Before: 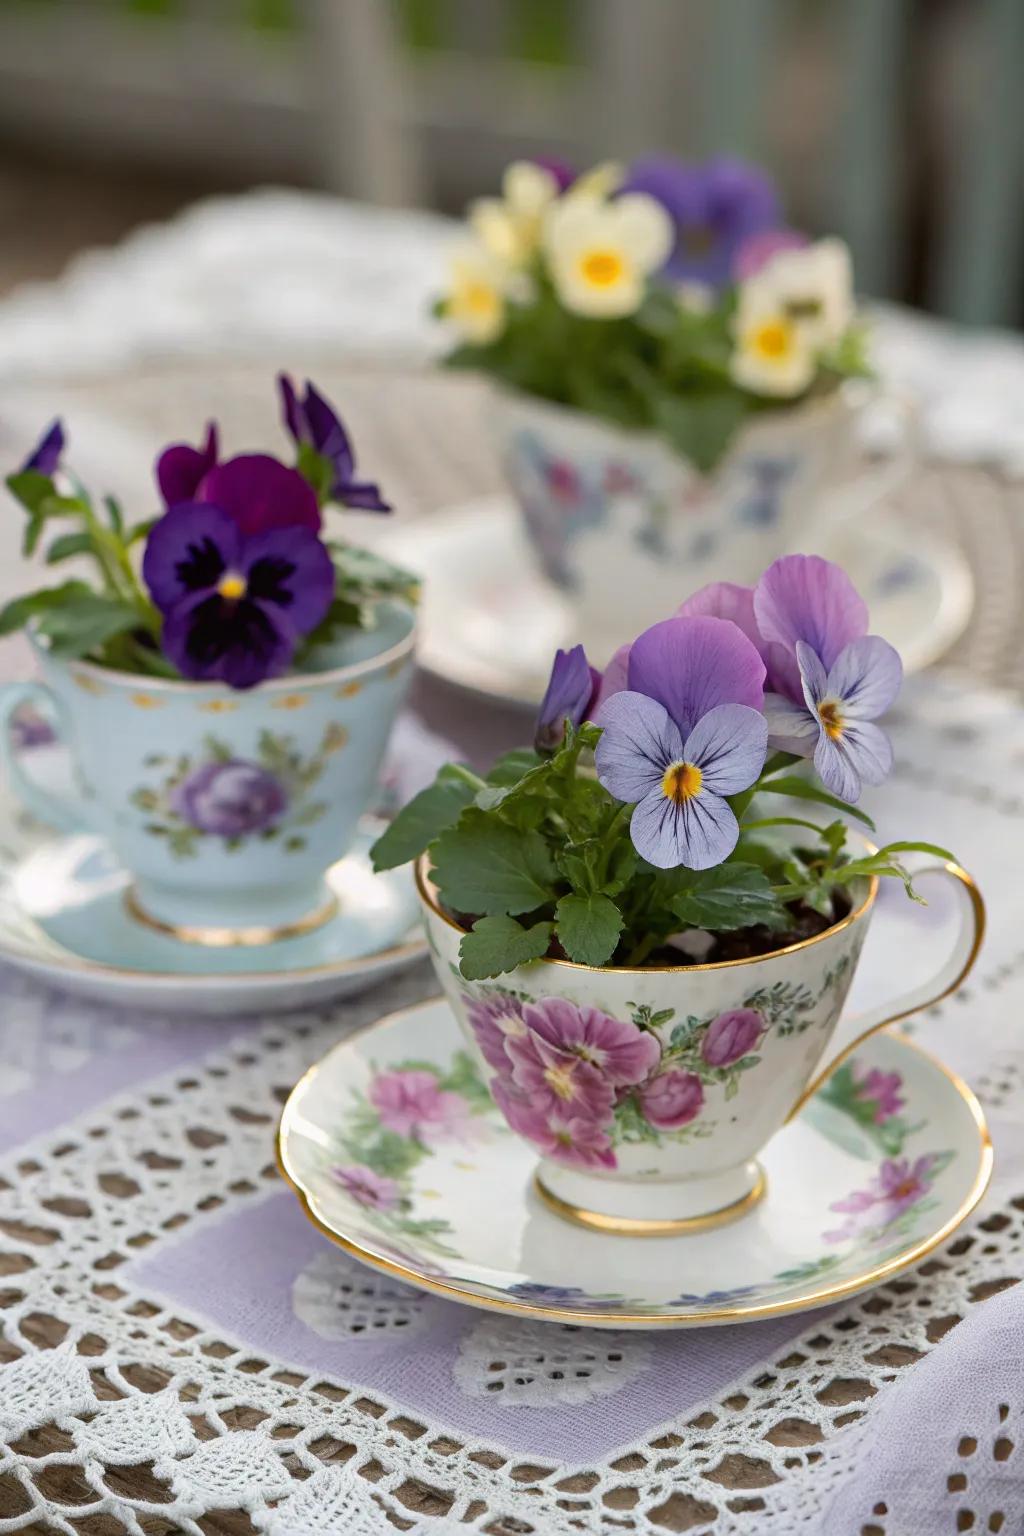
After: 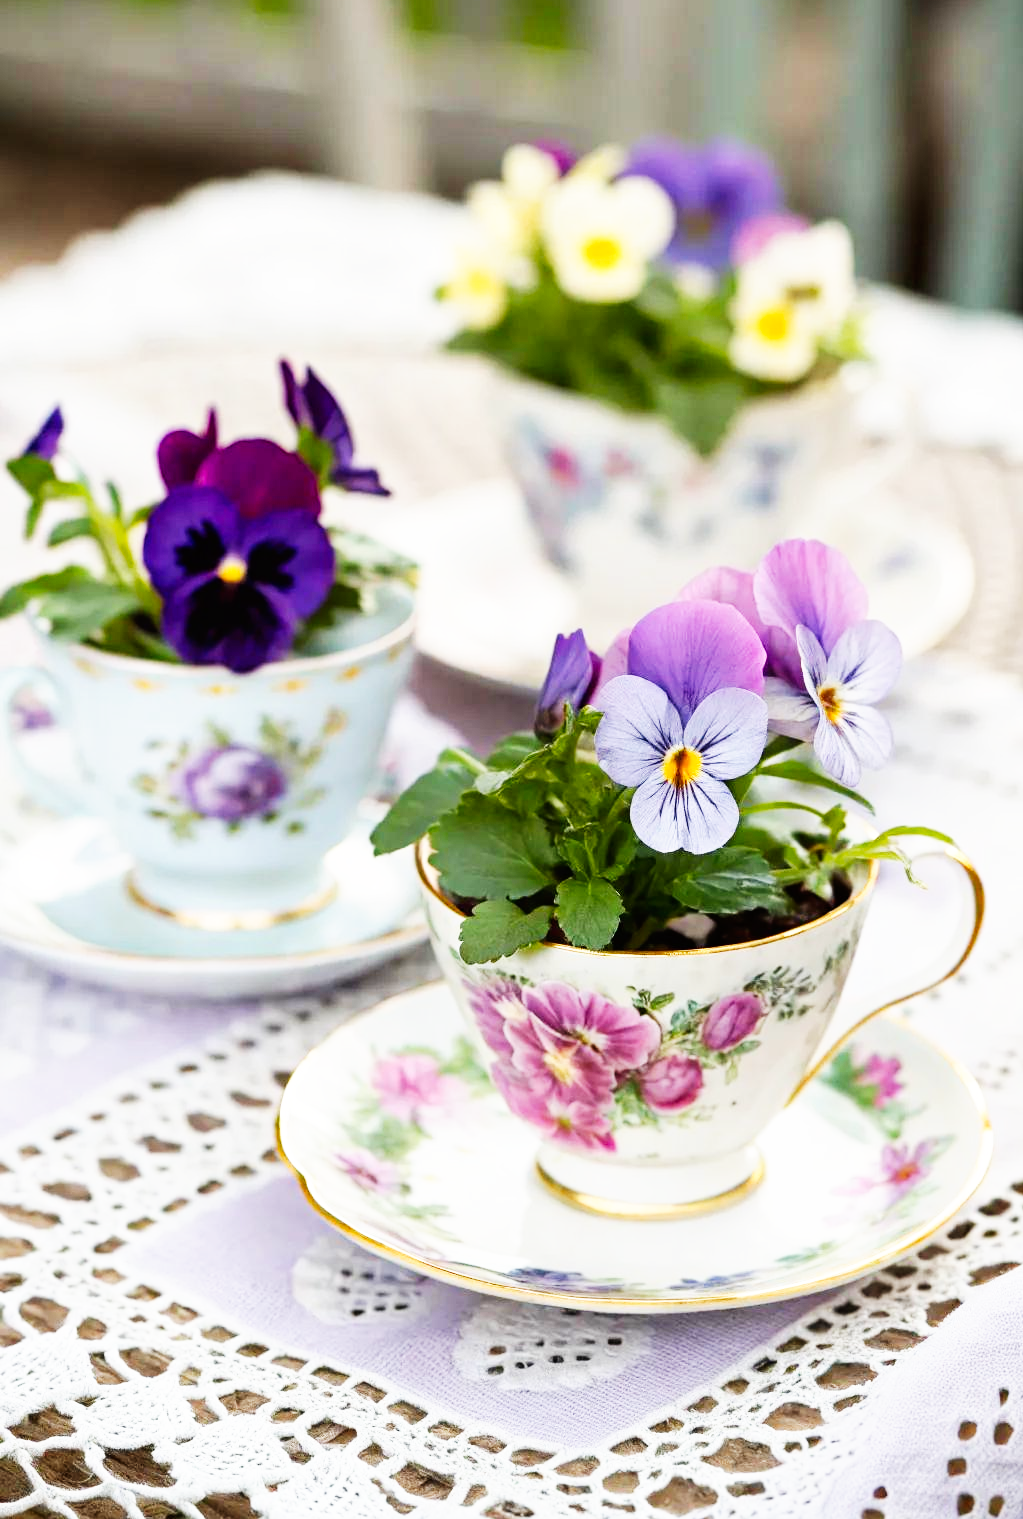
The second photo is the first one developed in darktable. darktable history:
crop: top 1.049%, right 0.001%
base curve: curves: ch0 [(0, 0) (0.007, 0.004) (0.027, 0.03) (0.046, 0.07) (0.207, 0.54) (0.442, 0.872) (0.673, 0.972) (1, 1)], preserve colors none
